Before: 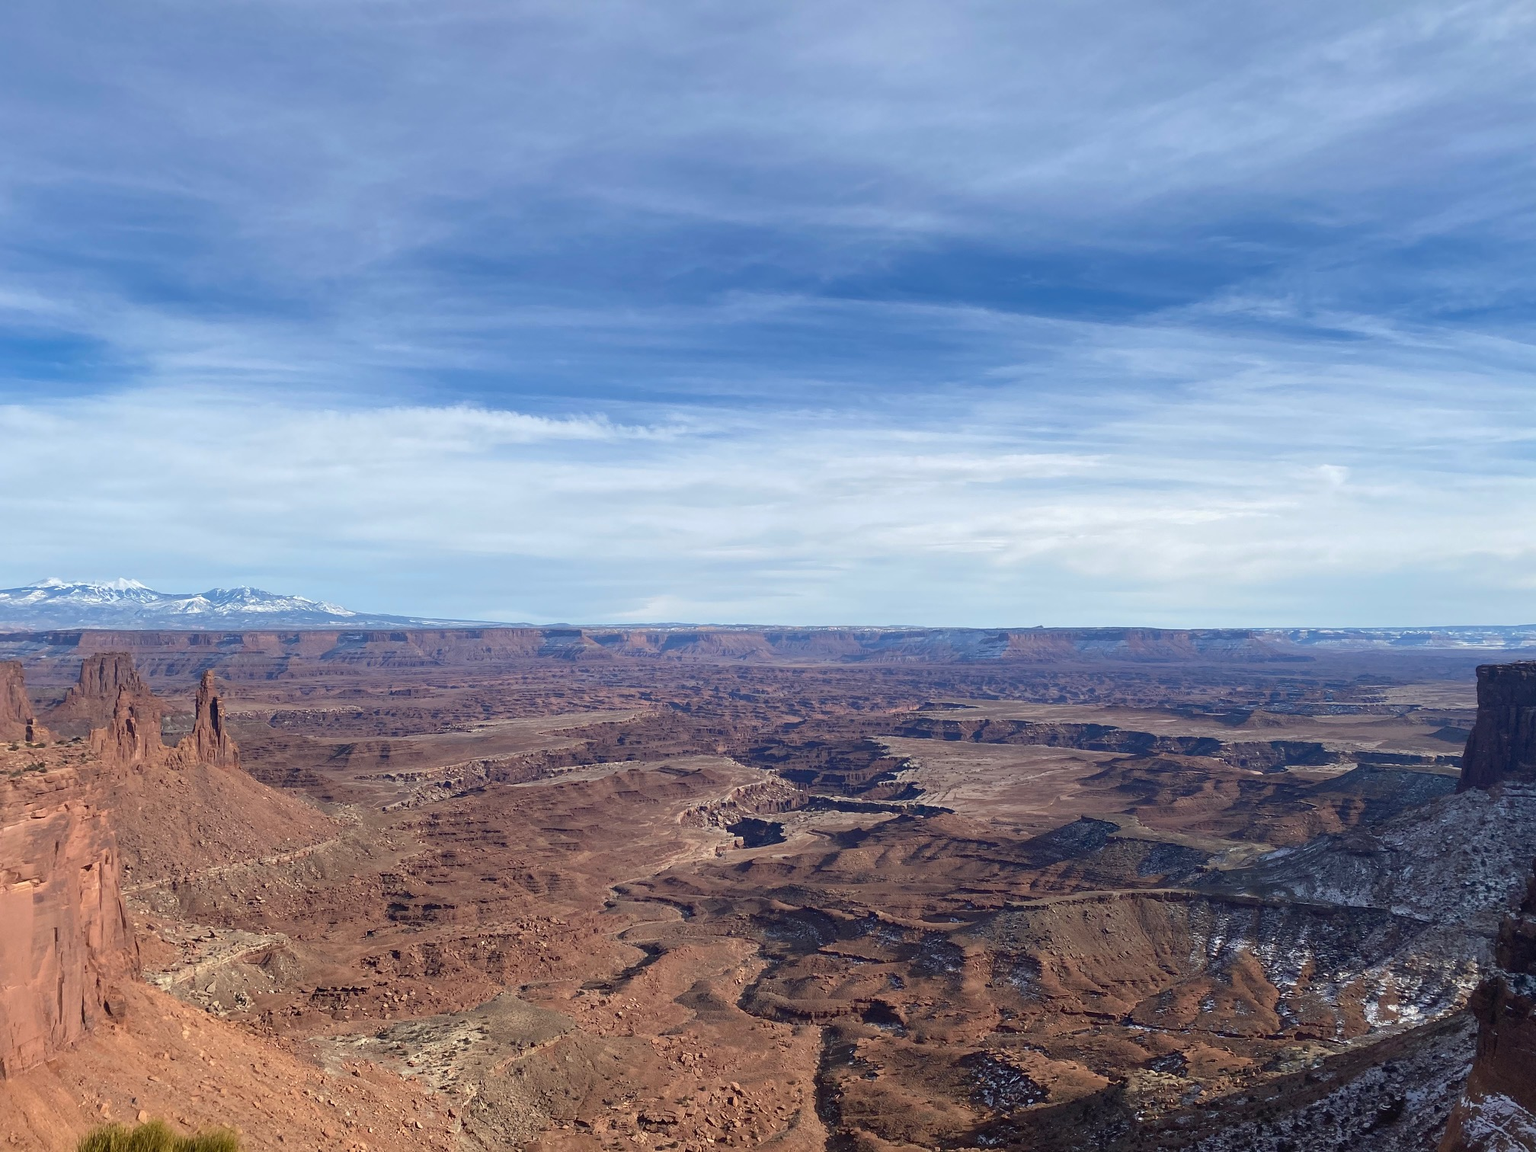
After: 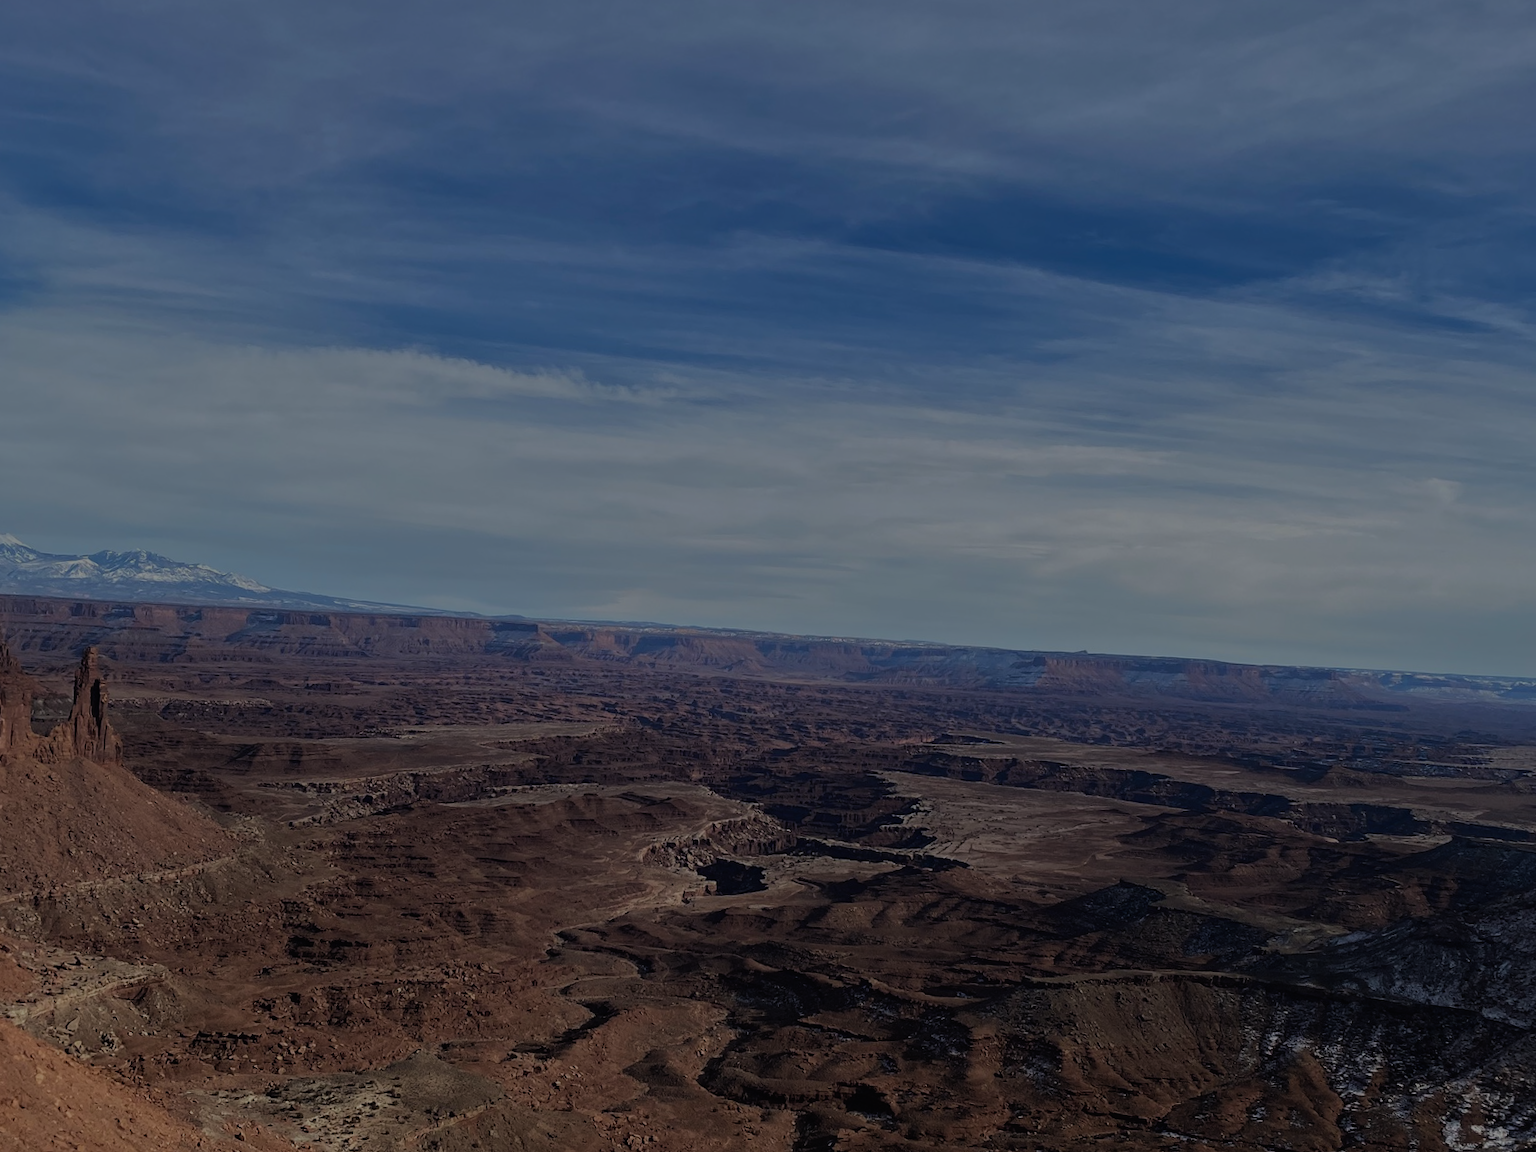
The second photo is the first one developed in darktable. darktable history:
filmic rgb: black relative exposure -7.65 EV, white relative exposure 4.56 EV, hardness 3.61, color science v6 (2022)
contrast brightness saturation: contrast -0.02, brightness -0.01, saturation 0.03
crop and rotate: angle -3.27°, left 5.211%, top 5.211%, right 4.607%, bottom 4.607%
tone equalizer: -8 EV -2 EV, -7 EV -2 EV, -6 EV -2 EV, -5 EV -2 EV, -4 EV -2 EV, -3 EV -2 EV, -2 EV -2 EV, -1 EV -1.63 EV, +0 EV -2 EV
